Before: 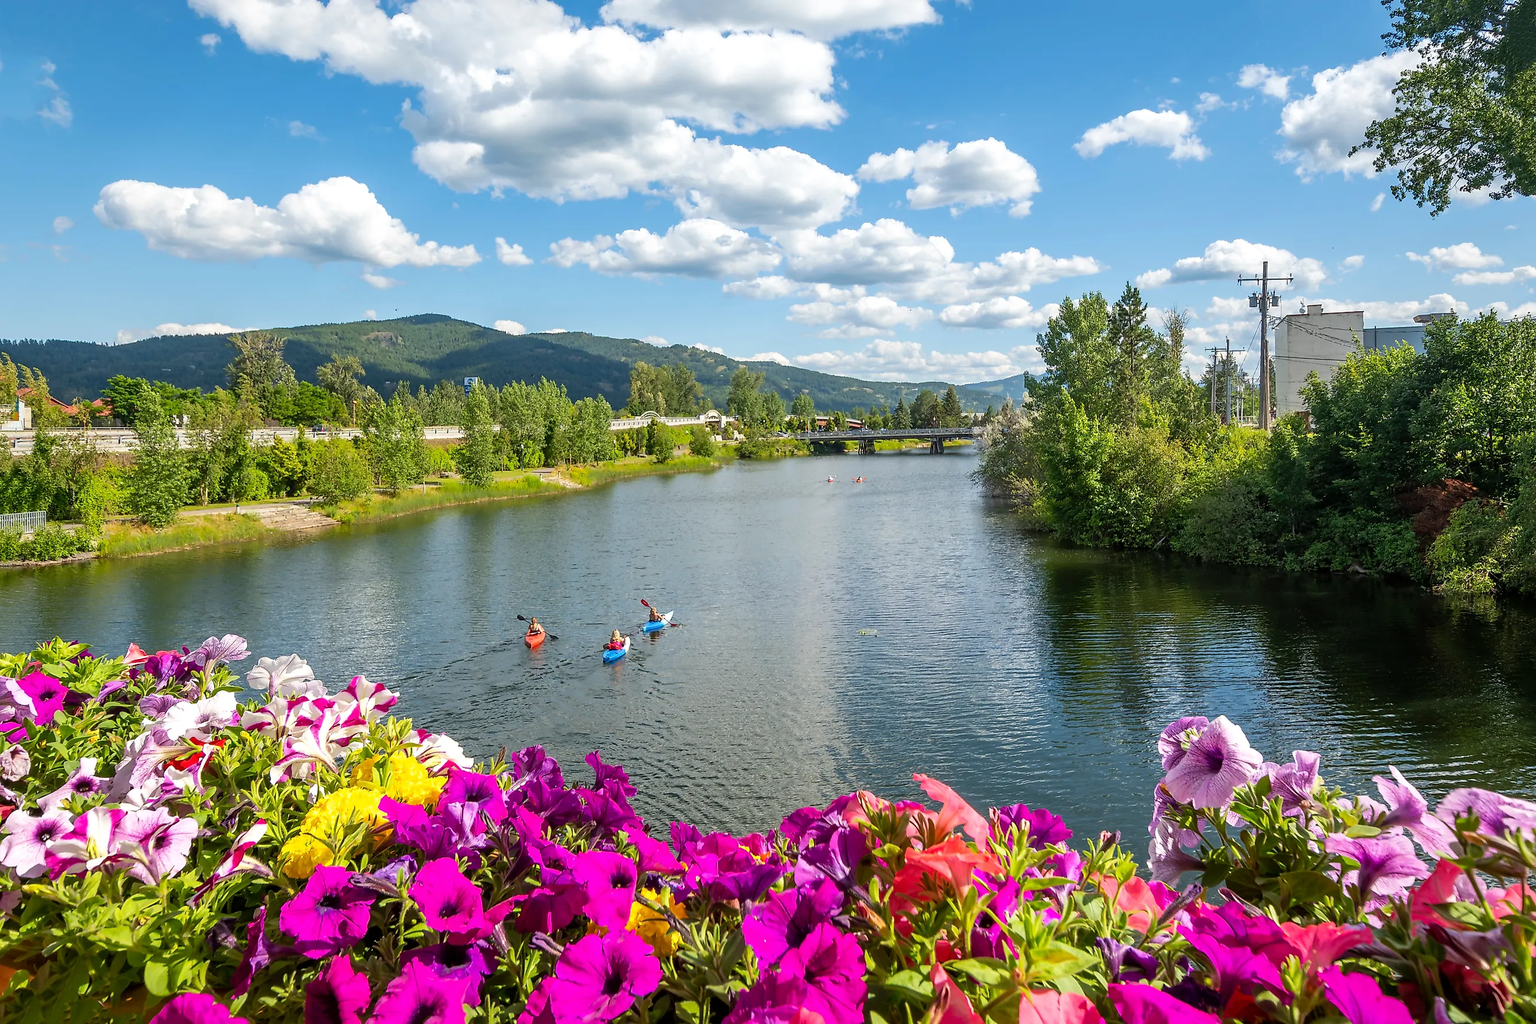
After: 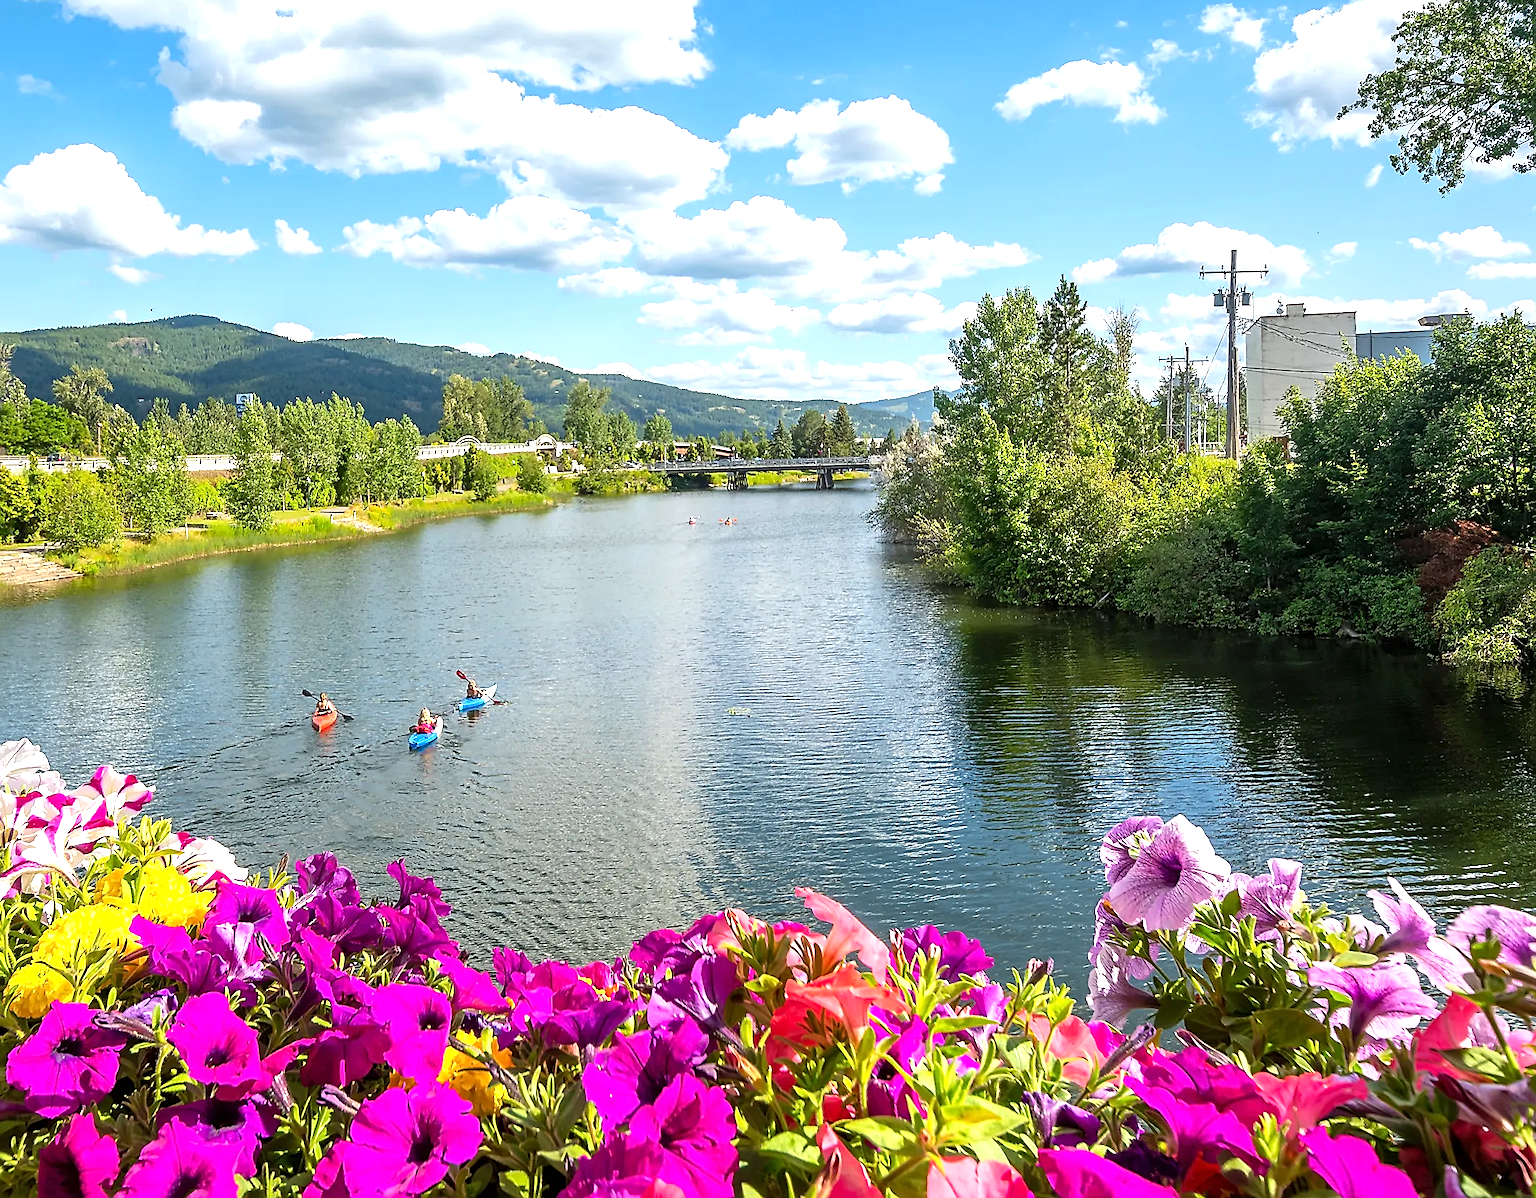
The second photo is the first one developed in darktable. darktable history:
exposure: exposure 0.607 EV, compensate exposure bias true, compensate highlight preservation false
sharpen: on, module defaults
crop and rotate: left 17.928%, top 5.985%, right 1.751%
